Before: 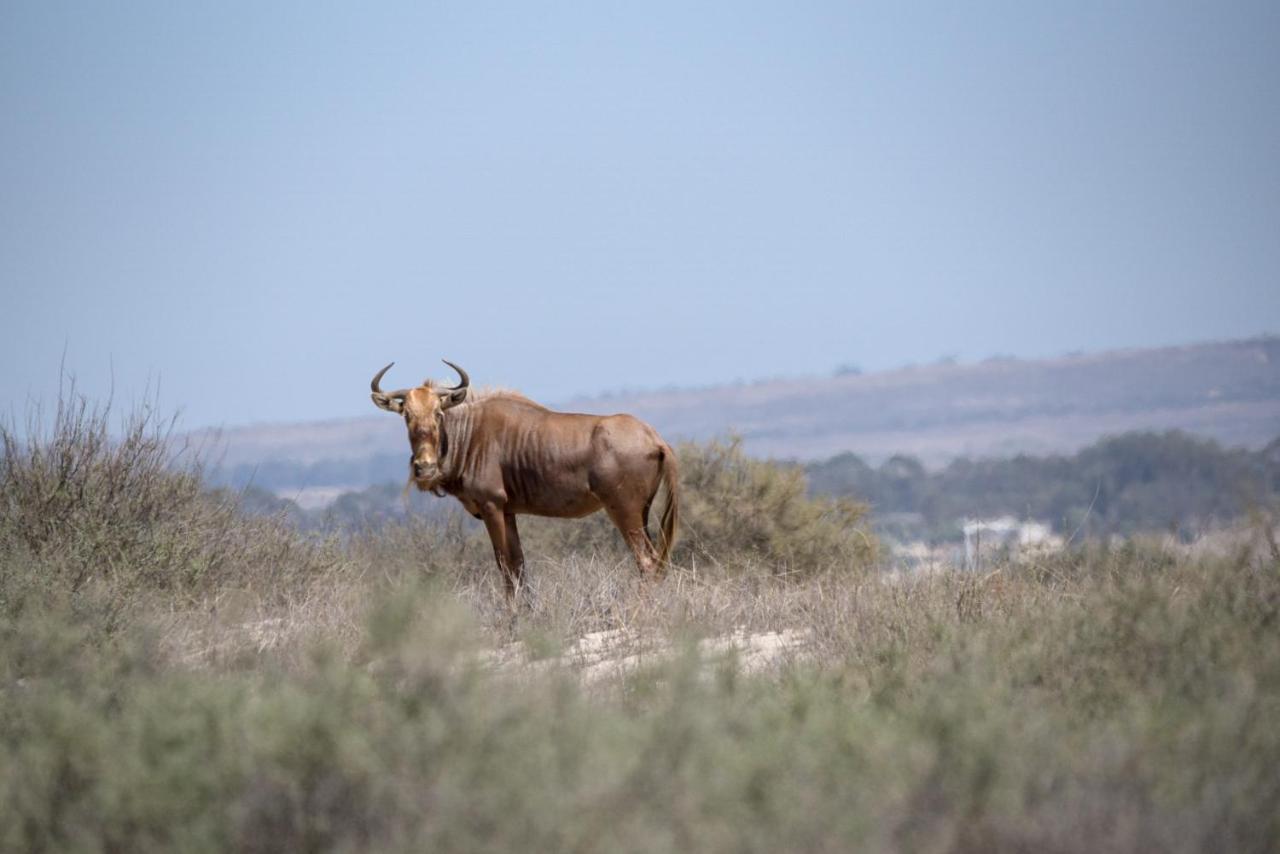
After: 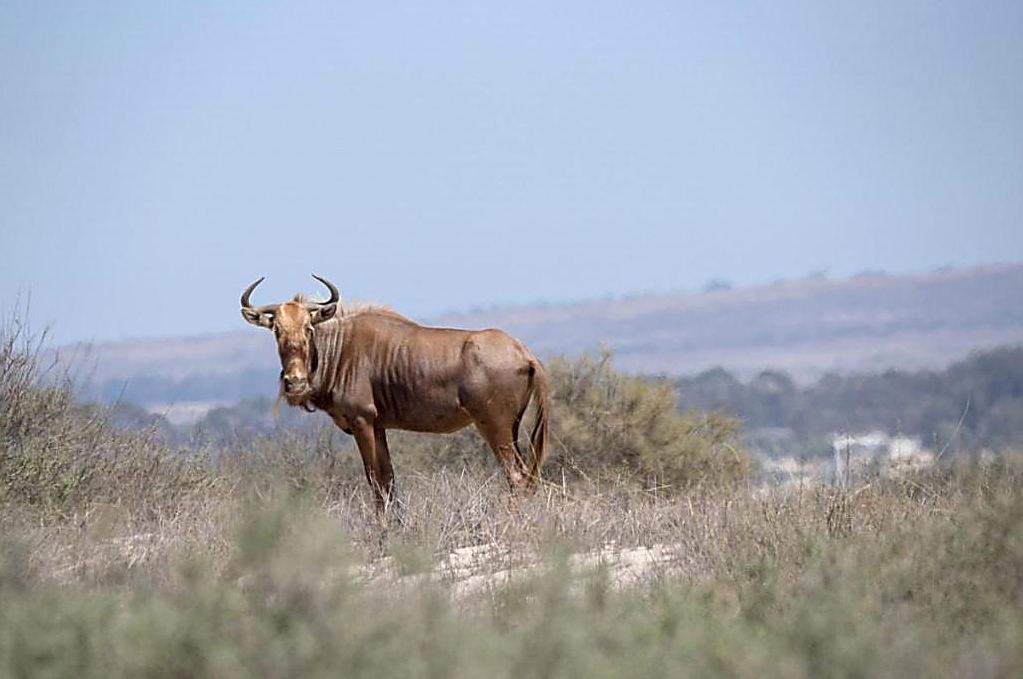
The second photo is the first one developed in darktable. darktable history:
exposure: exposure 0.08 EV, compensate highlight preservation false
crop and rotate: left 10.189%, top 9.995%, right 9.856%, bottom 10.408%
sharpen: radius 1.413, amount 1.264, threshold 0.763
